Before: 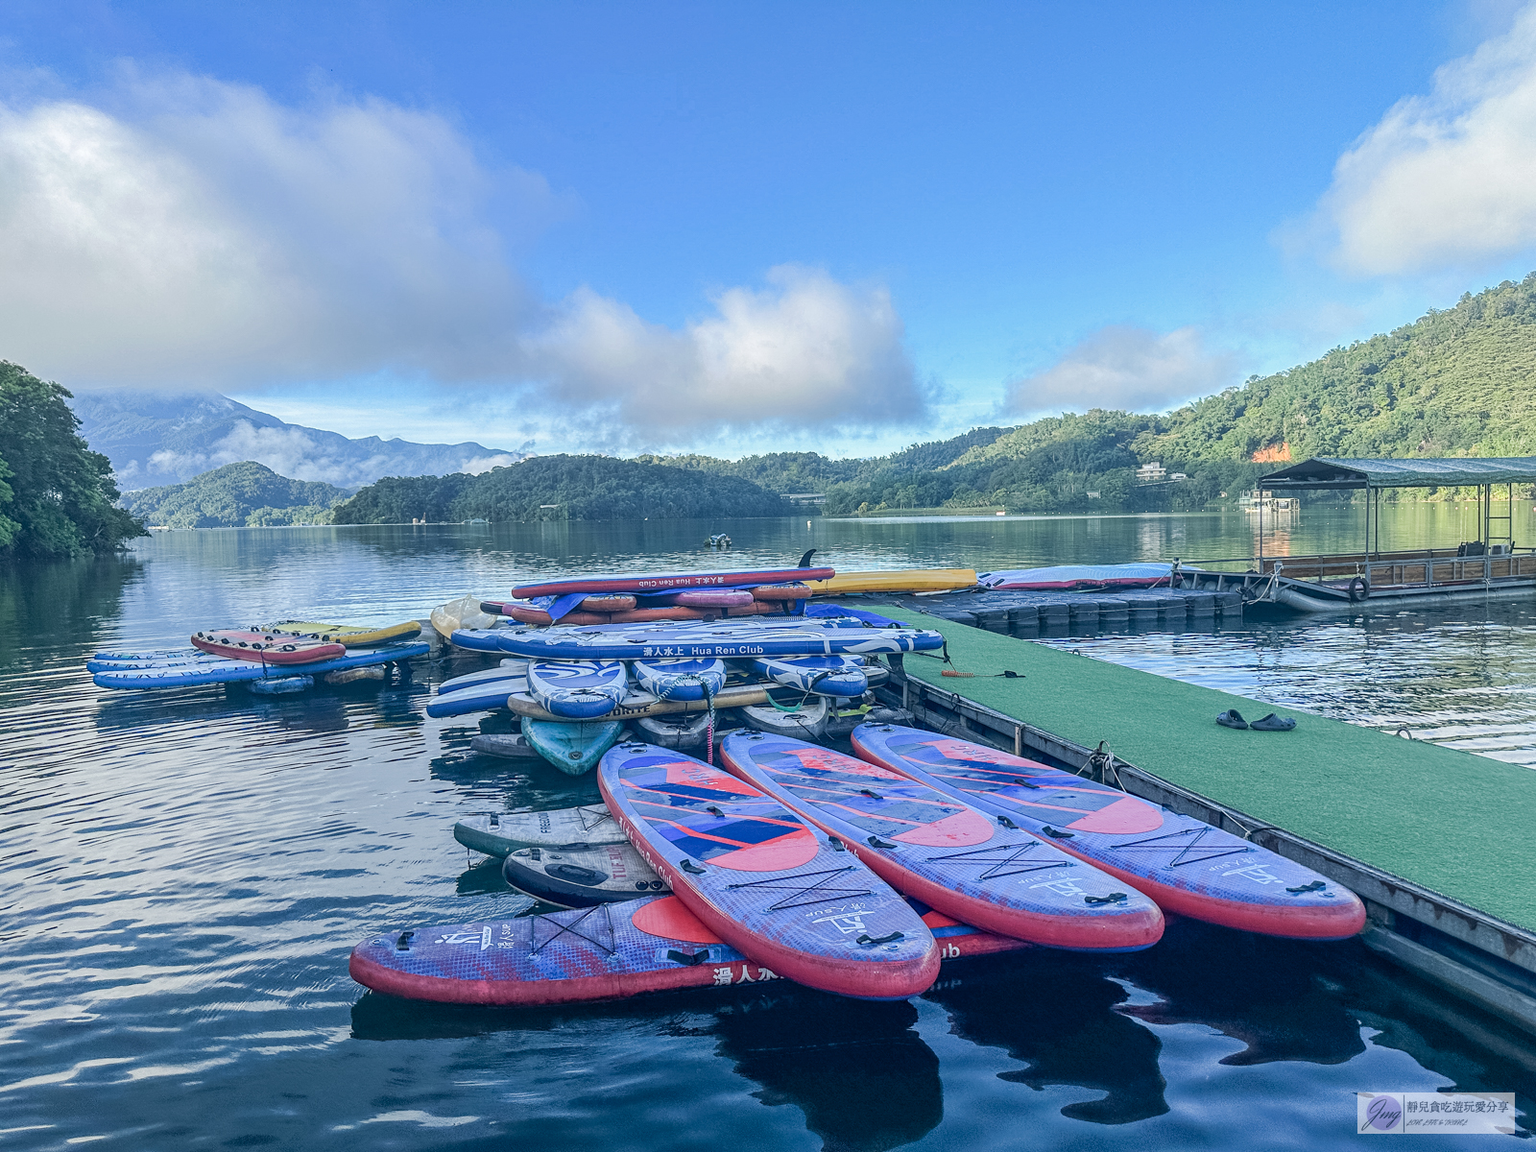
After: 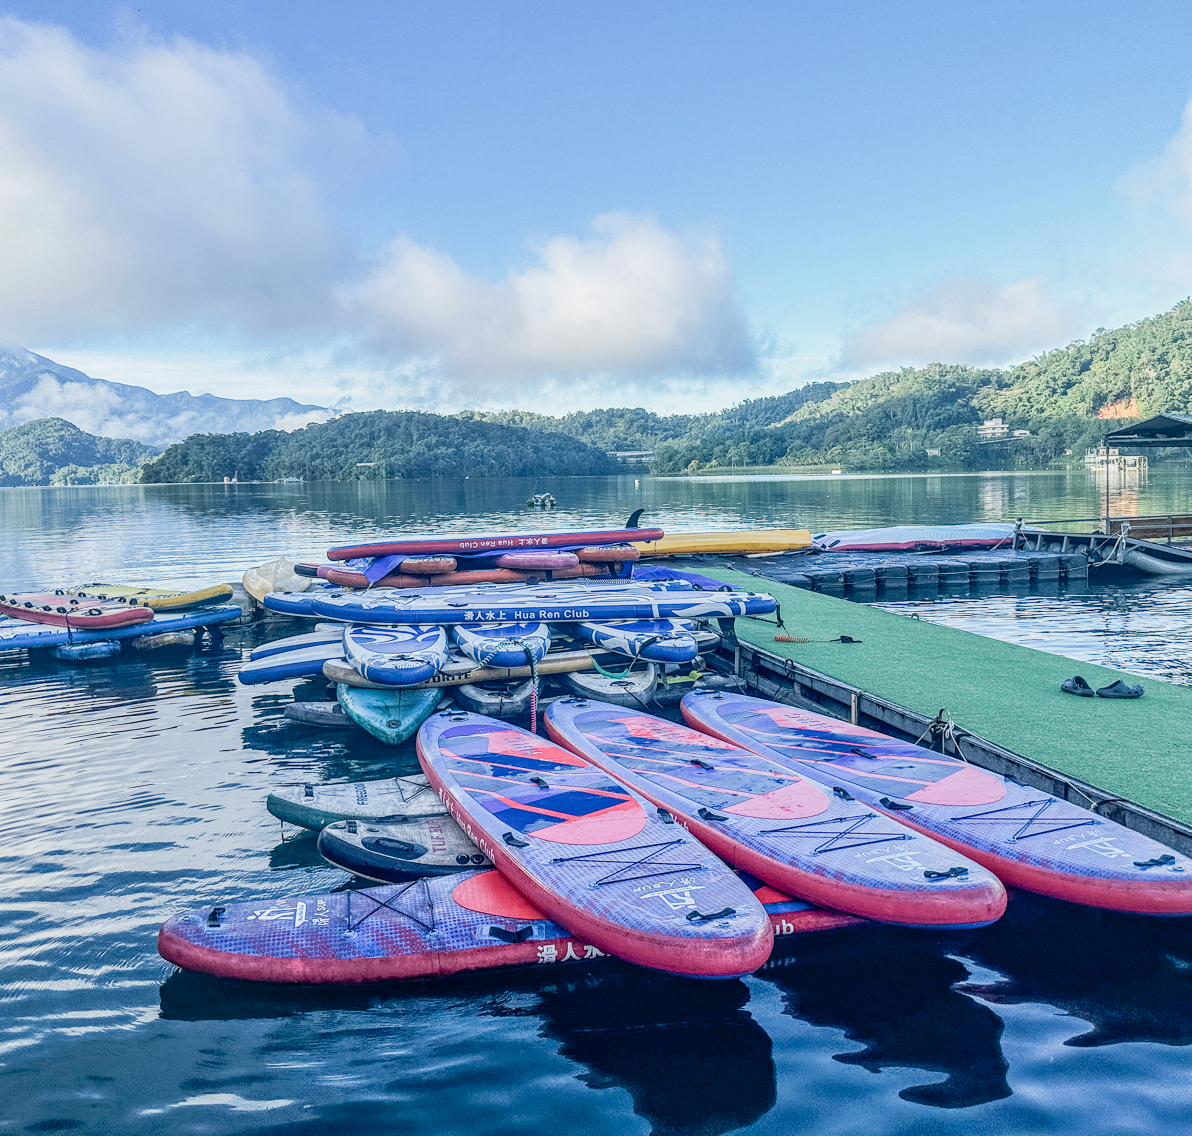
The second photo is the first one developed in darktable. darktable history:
local contrast: on, module defaults
tone curve: curves: ch0 [(0, 0.022) (0.114, 0.088) (0.282, 0.316) (0.446, 0.511) (0.613, 0.693) (0.786, 0.843) (0.999, 0.949)]; ch1 [(0, 0) (0.395, 0.343) (0.463, 0.427) (0.486, 0.474) (0.503, 0.5) (0.535, 0.522) (0.555, 0.566) (0.594, 0.614) (0.755, 0.793) (1, 1)]; ch2 [(0, 0) (0.369, 0.388) (0.449, 0.431) (0.501, 0.5) (0.528, 0.517) (0.561, 0.59) (0.612, 0.646) (0.697, 0.721) (1, 1)], preserve colors none
crop and rotate: left 12.913%, top 5.285%, right 12.526%
